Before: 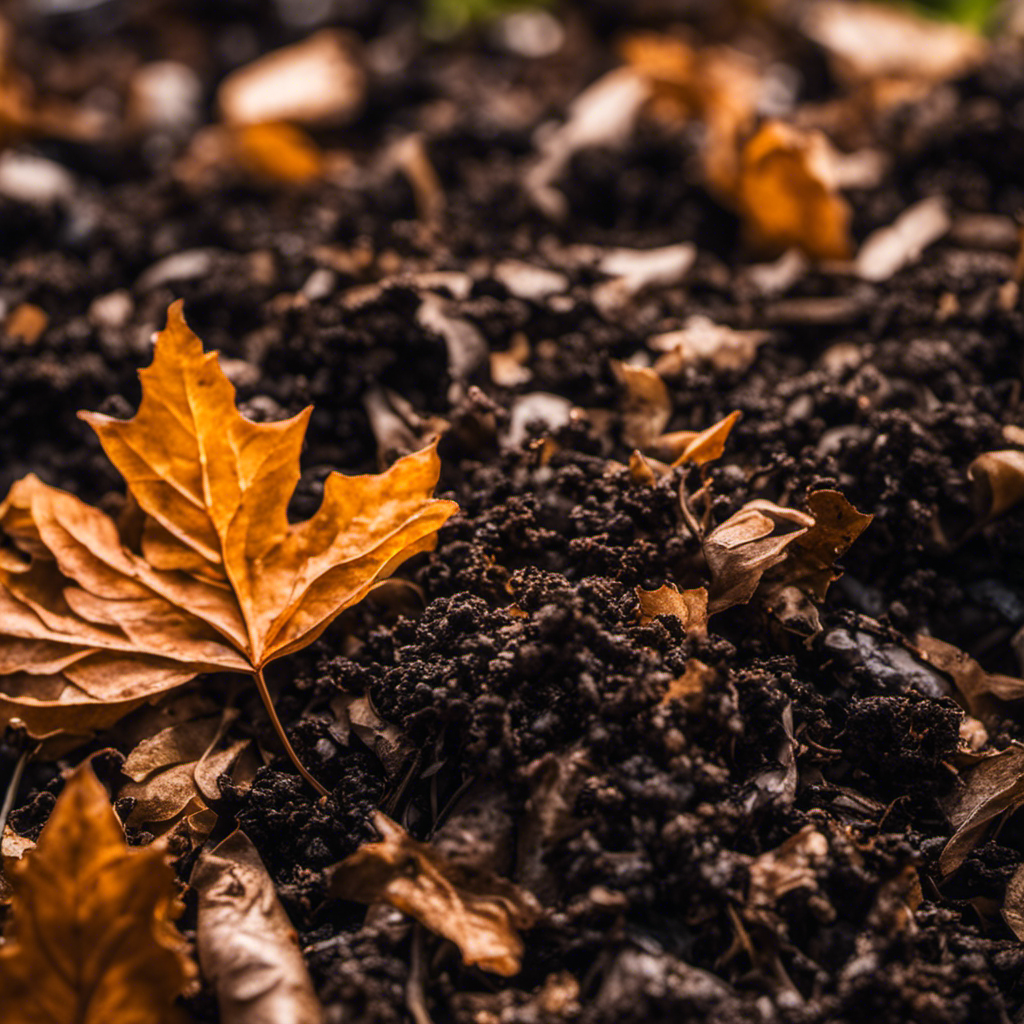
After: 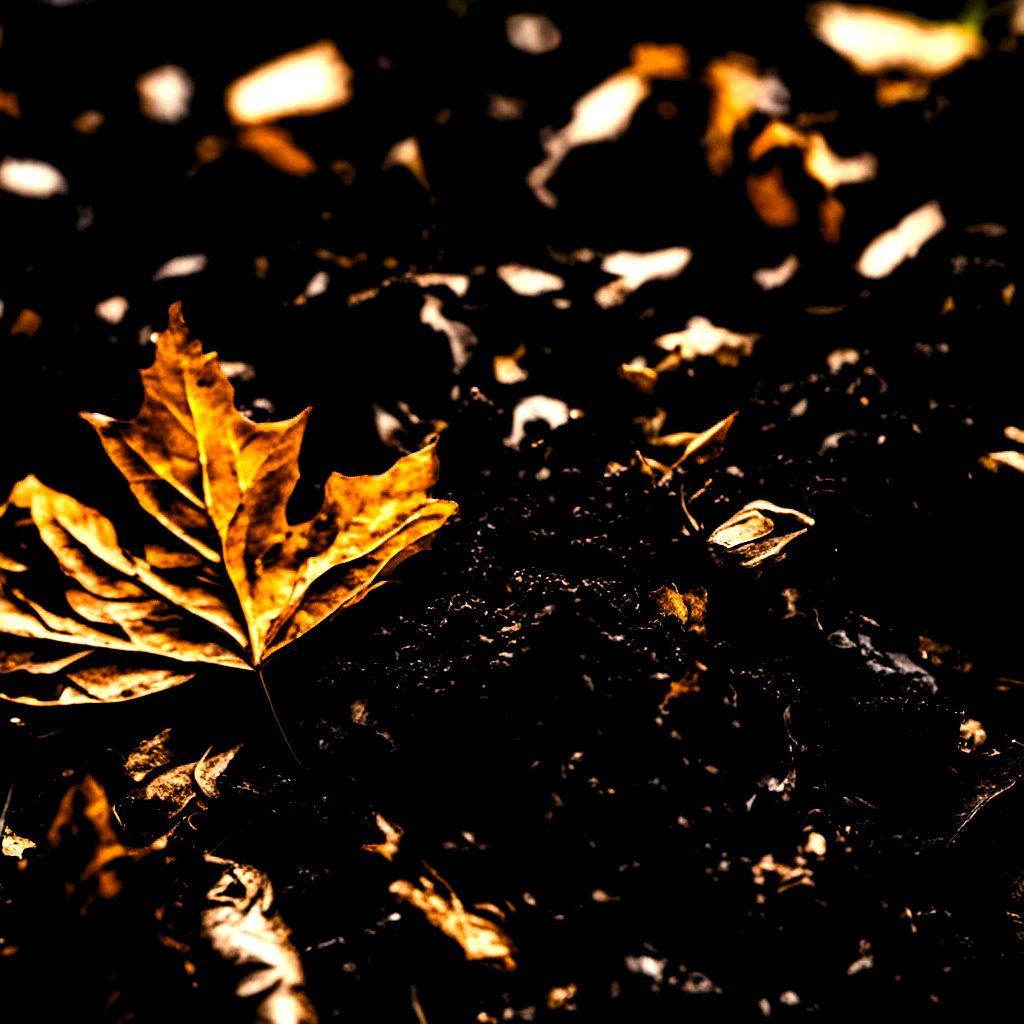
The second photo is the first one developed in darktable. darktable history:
levels: levels [0.182, 0.542, 0.902]
color balance rgb: perceptual saturation grading › global saturation 34.992%, perceptual saturation grading › highlights -25.699%, perceptual saturation grading › shadows 49.77%, perceptual brilliance grading › global brilliance 15.583%, perceptual brilliance grading › shadows -34.463%
color correction: highlights a* -4.35, highlights b* 6.59
contrast brightness saturation: contrast 0.235, brightness -0.23, saturation 0.147
